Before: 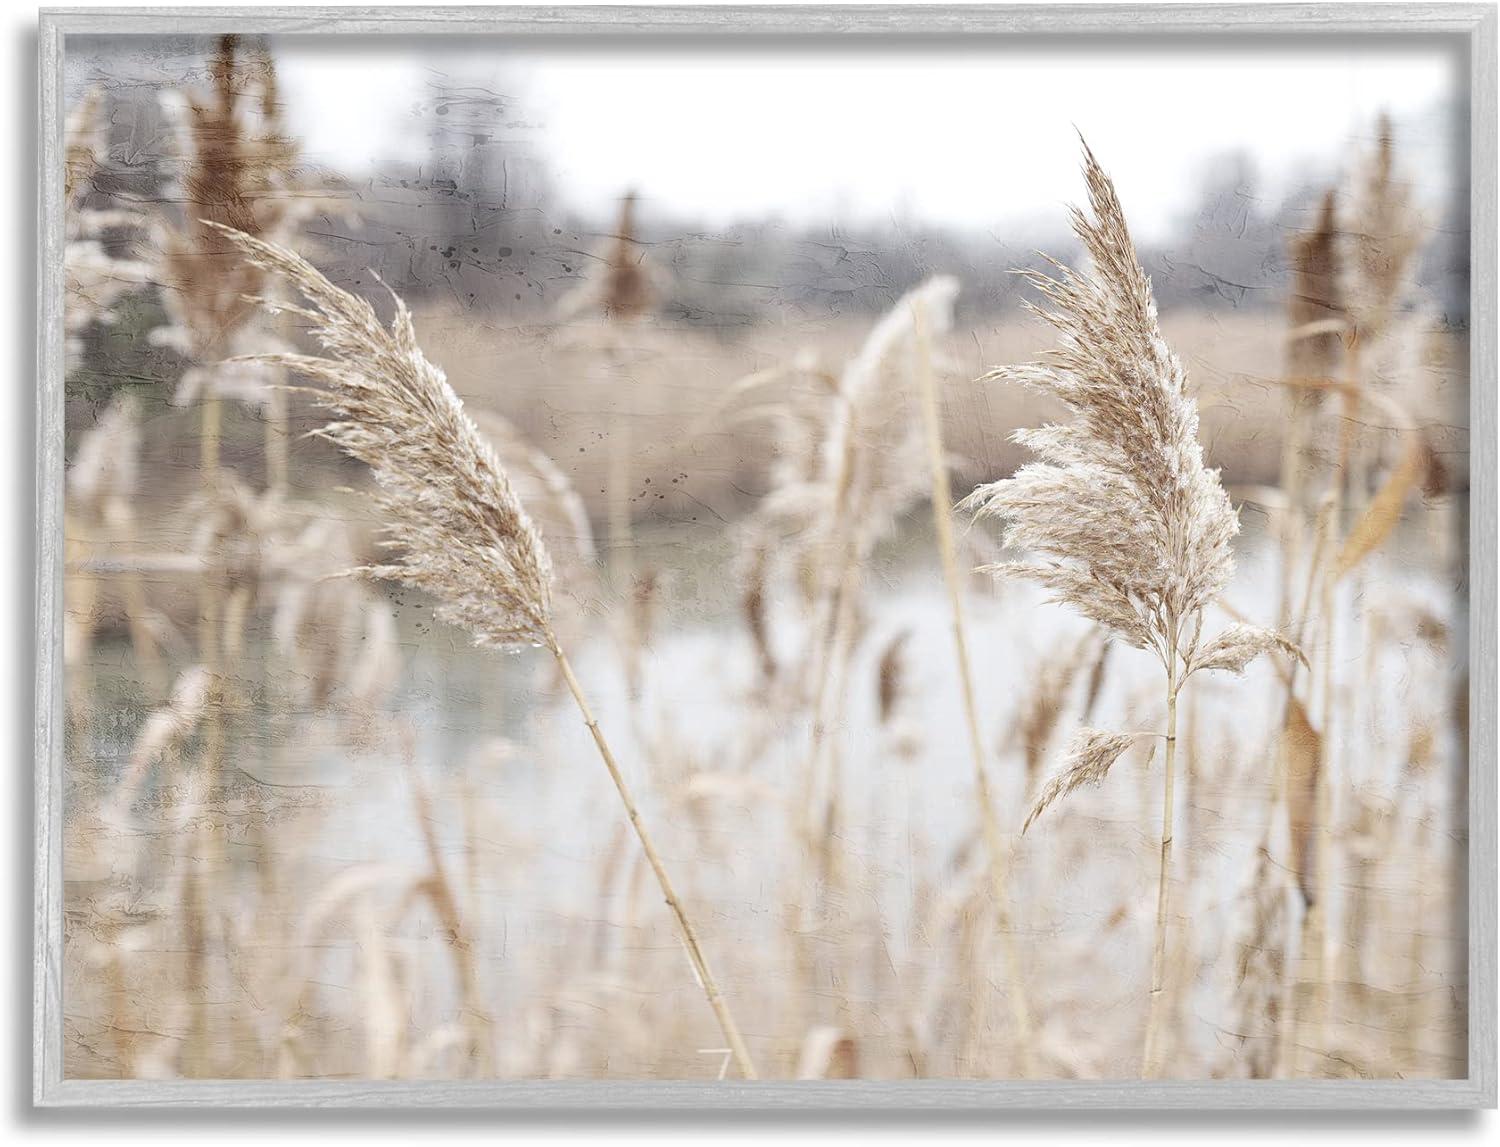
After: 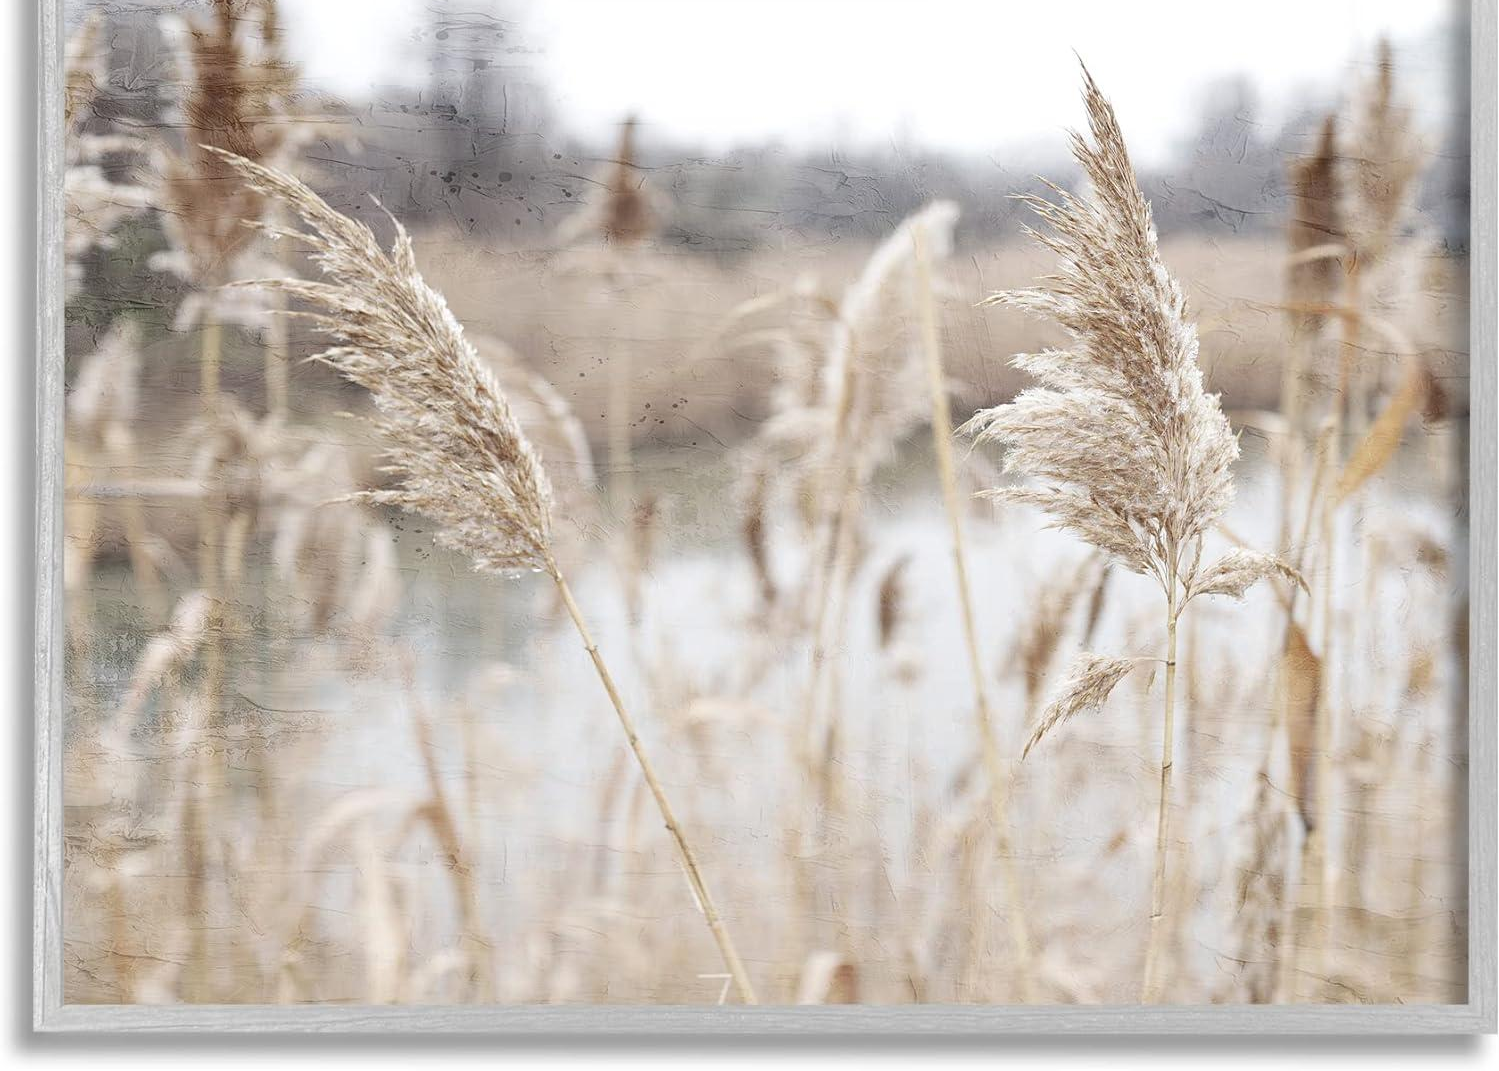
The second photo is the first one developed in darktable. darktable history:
color calibration: illuminant same as pipeline (D50), adaptation XYZ, x 0.347, y 0.358, temperature 5007.63 K
crop and rotate: top 6.554%
